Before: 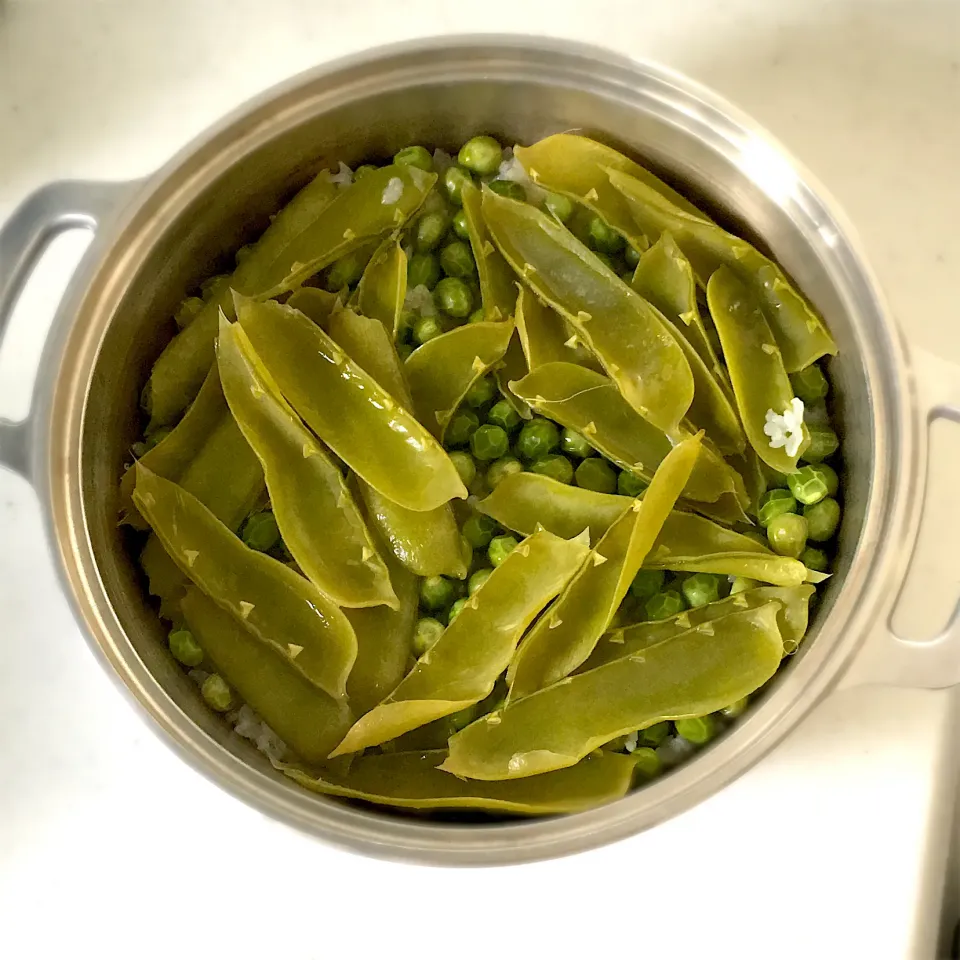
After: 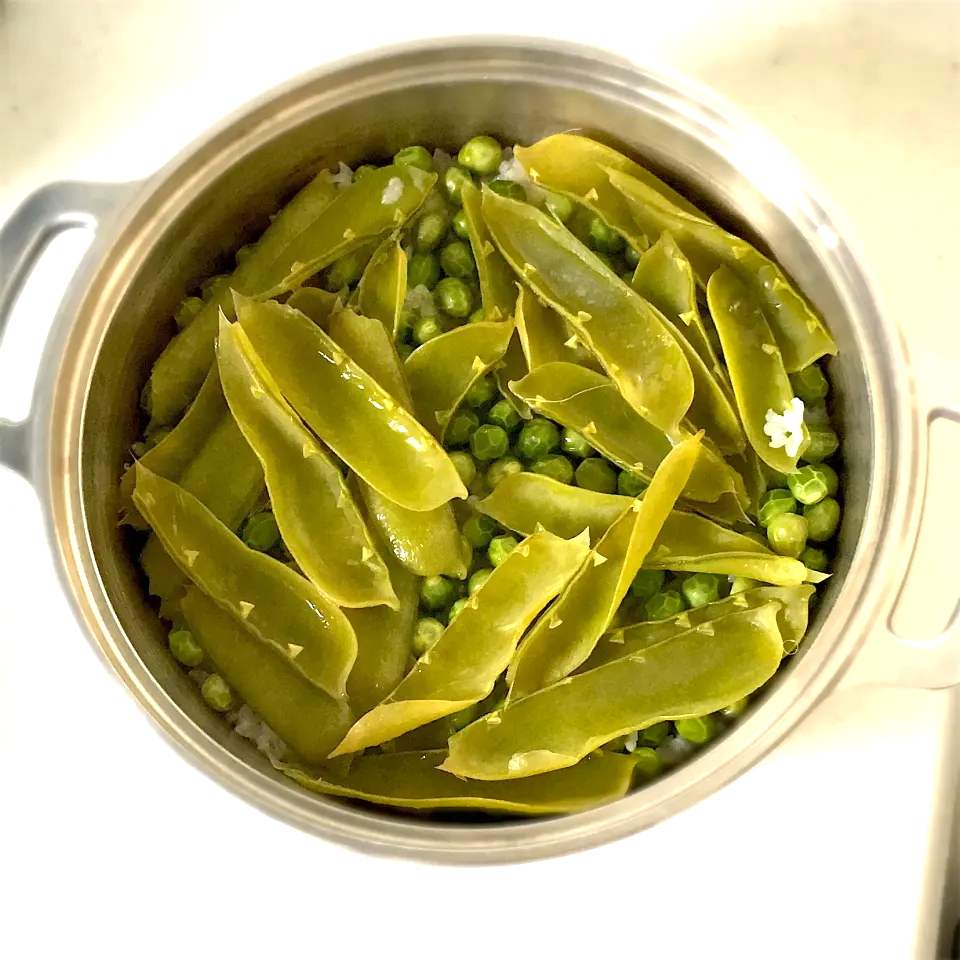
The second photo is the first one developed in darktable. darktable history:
shadows and highlights: shadows 37, highlights -27.57, soften with gaussian
exposure: exposure 0.607 EV, compensate exposure bias true, compensate highlight preservation false
